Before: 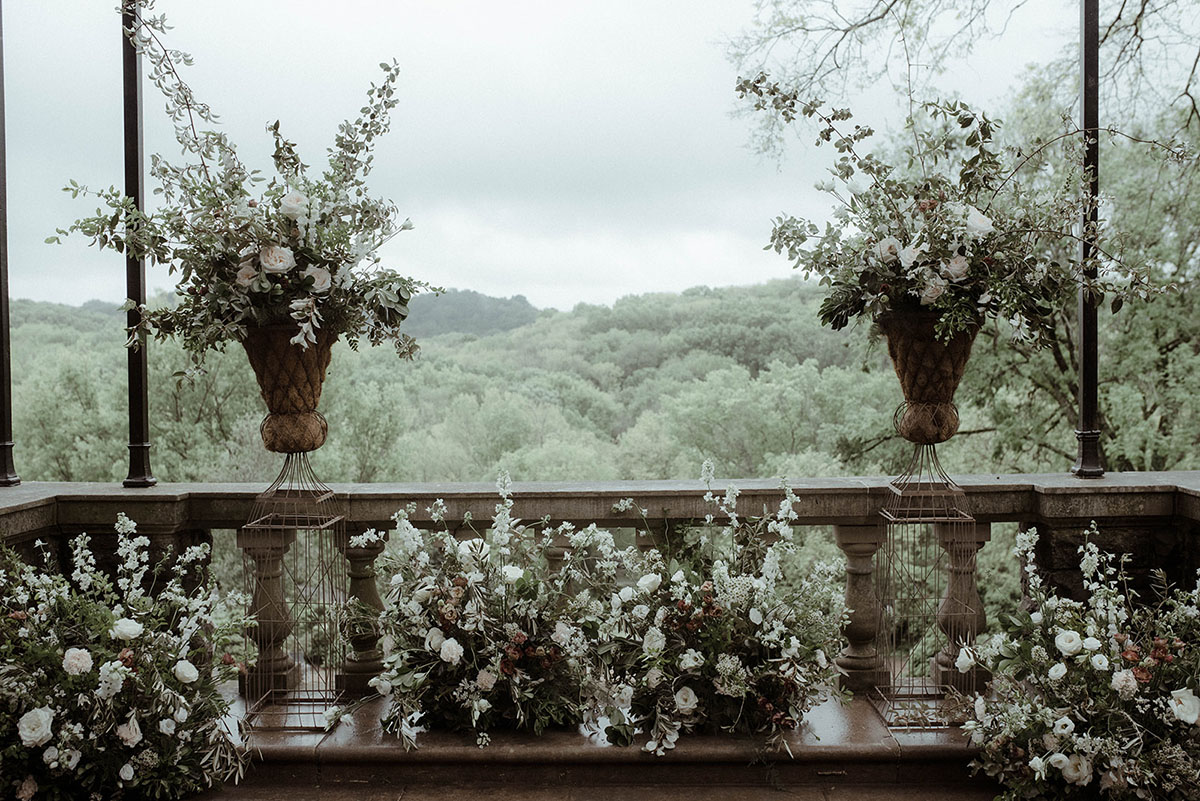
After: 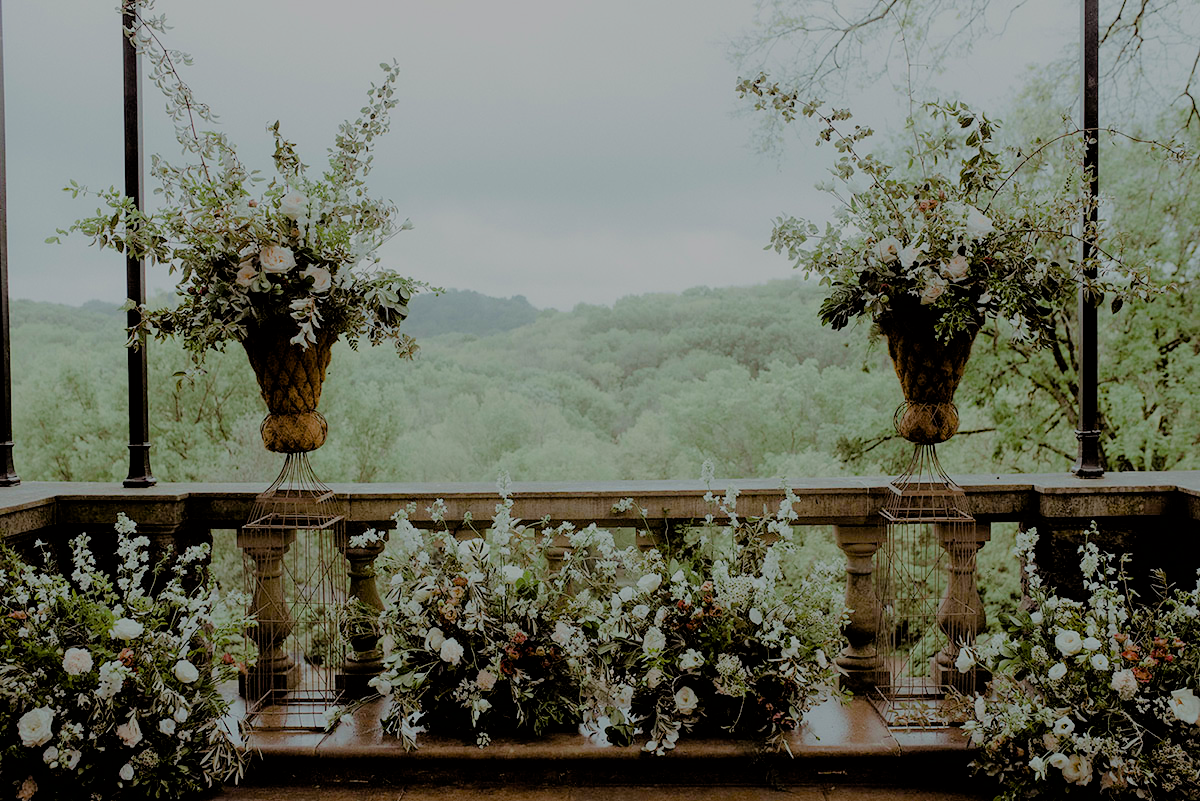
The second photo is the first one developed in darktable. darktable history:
filmic rgb: black relative exposure -4.44 EV, white relative exposure 6.59 EV, hardness 1.83, contrast 0.512, iterations of high-quality reconstruction 10
color balance rgb: linear chroma grading › global chroma 12.684%, perceptual saturation grading › global saturation 36.953%, perceptual saturation grading › shadows 35.157%, global vibrance 20%
